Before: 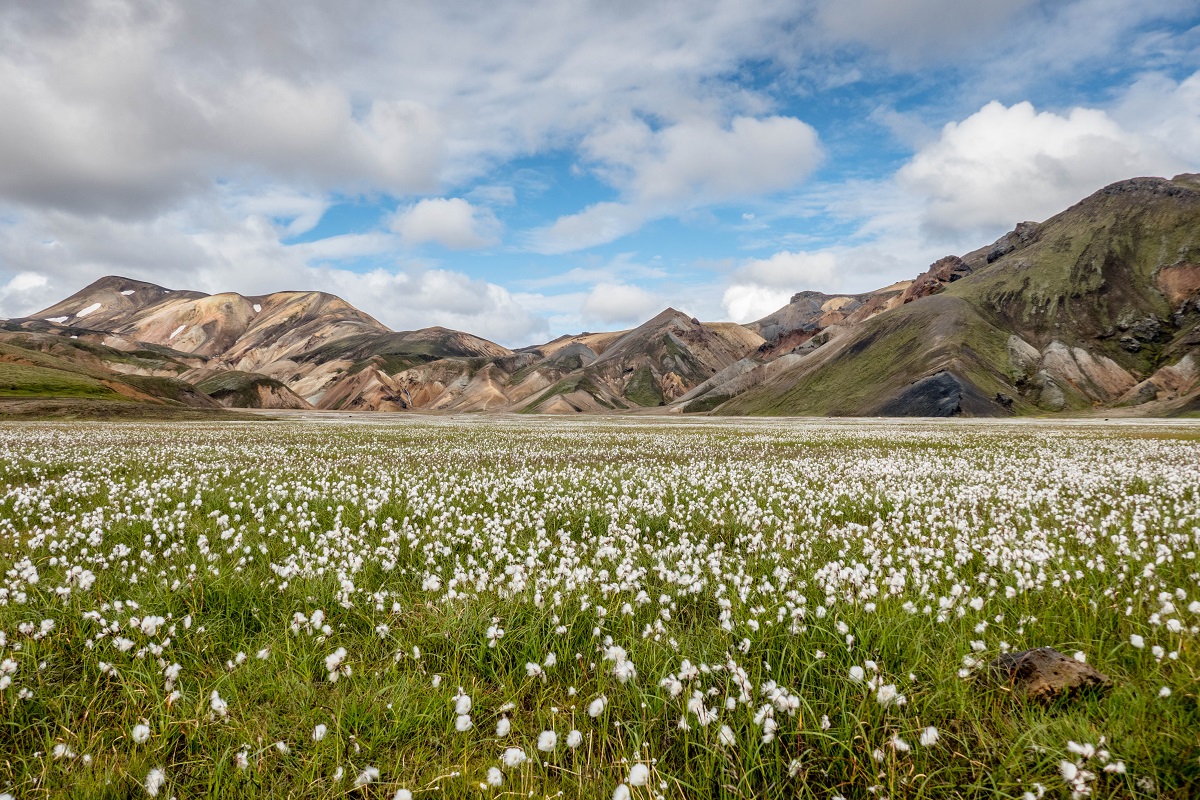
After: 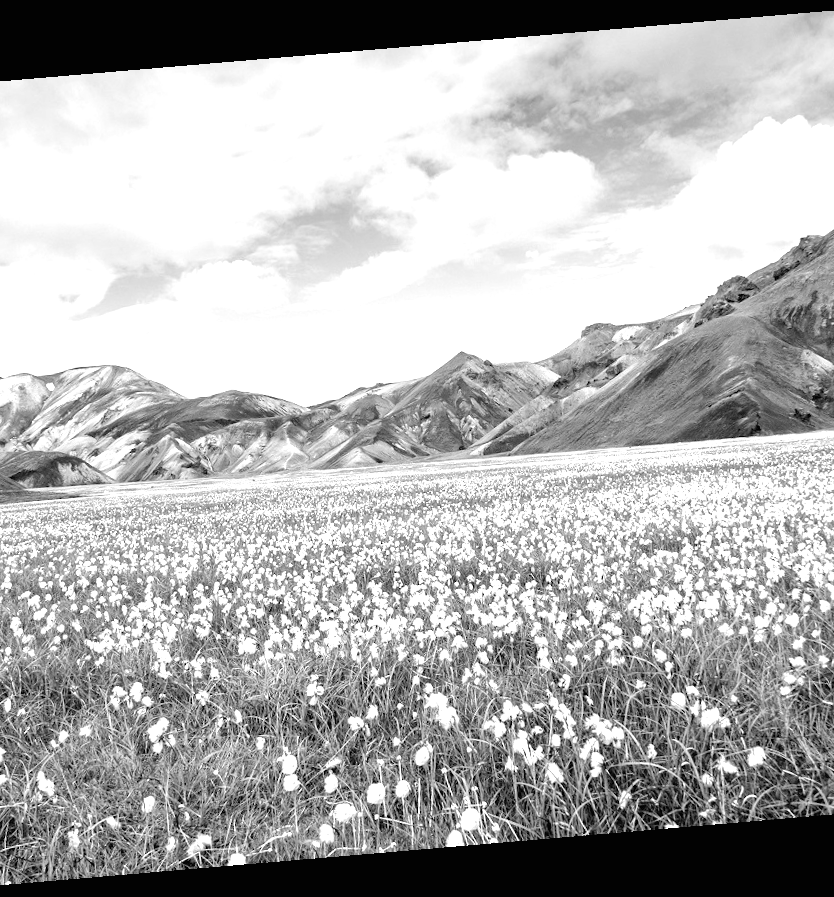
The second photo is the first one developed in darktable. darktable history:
monochrome: a 32, b 64, size 2.3
crop and rotate: left 18.442%, right 15.508%
rotate and perspective: rotation -4.86°, automatic cropping off
exposure: black level correction 0, exposure 1.198 EV, compensate exposure bias true, compensate highlight preservation false
